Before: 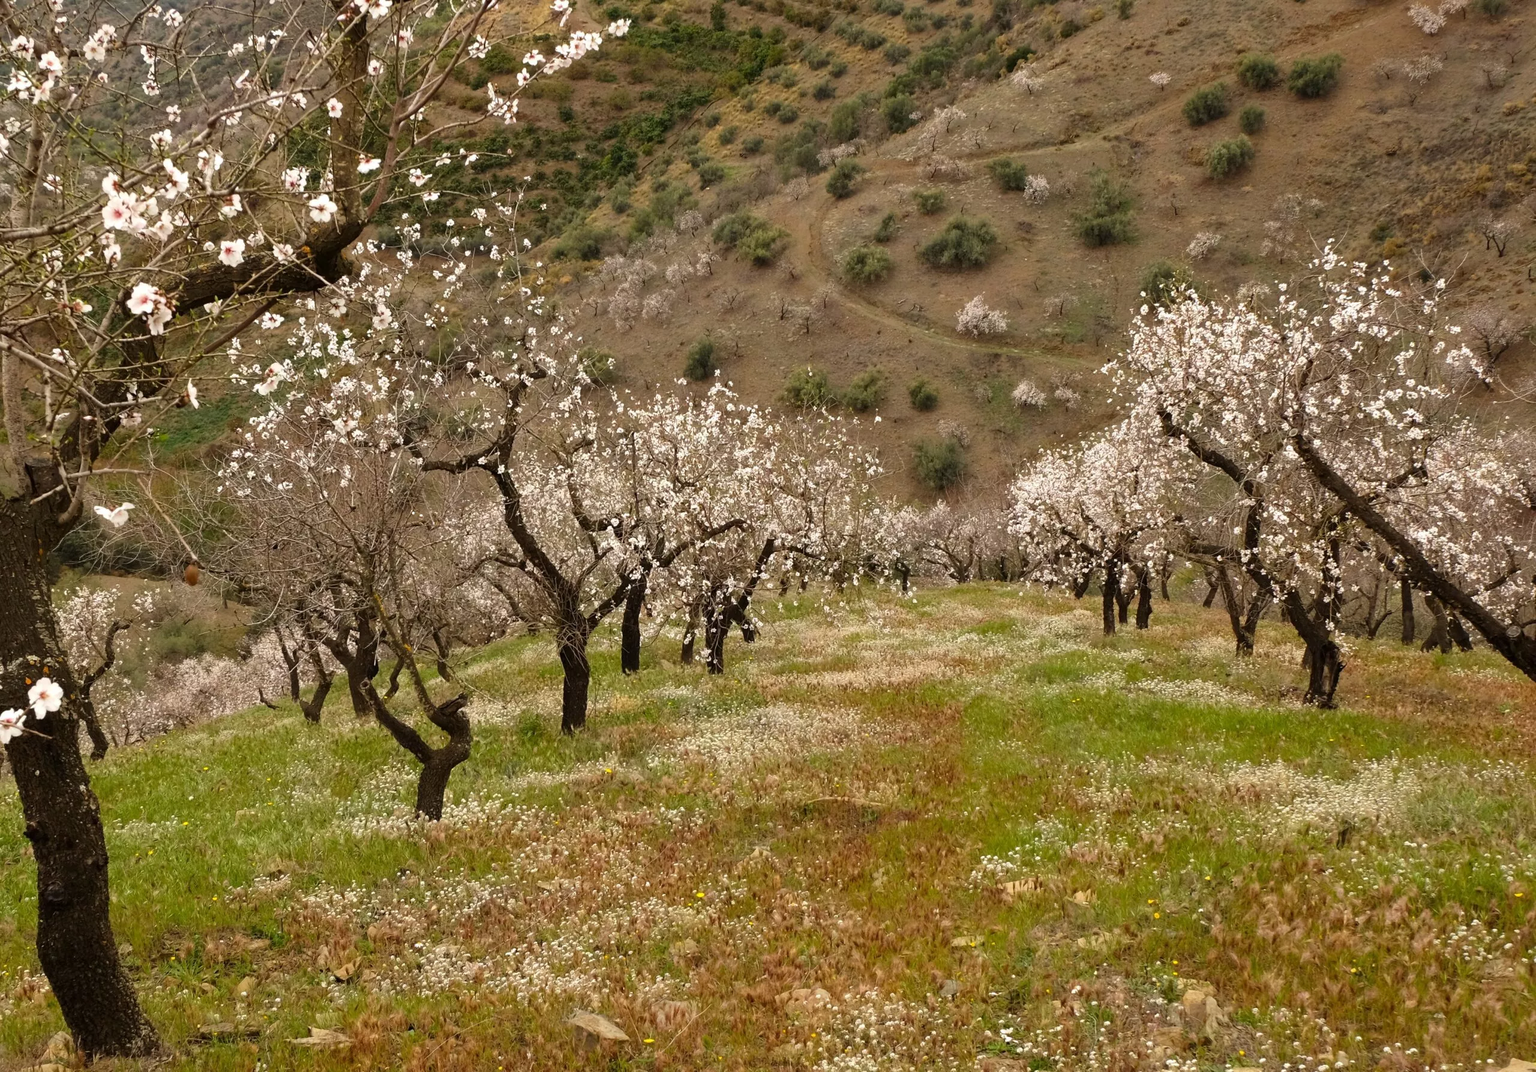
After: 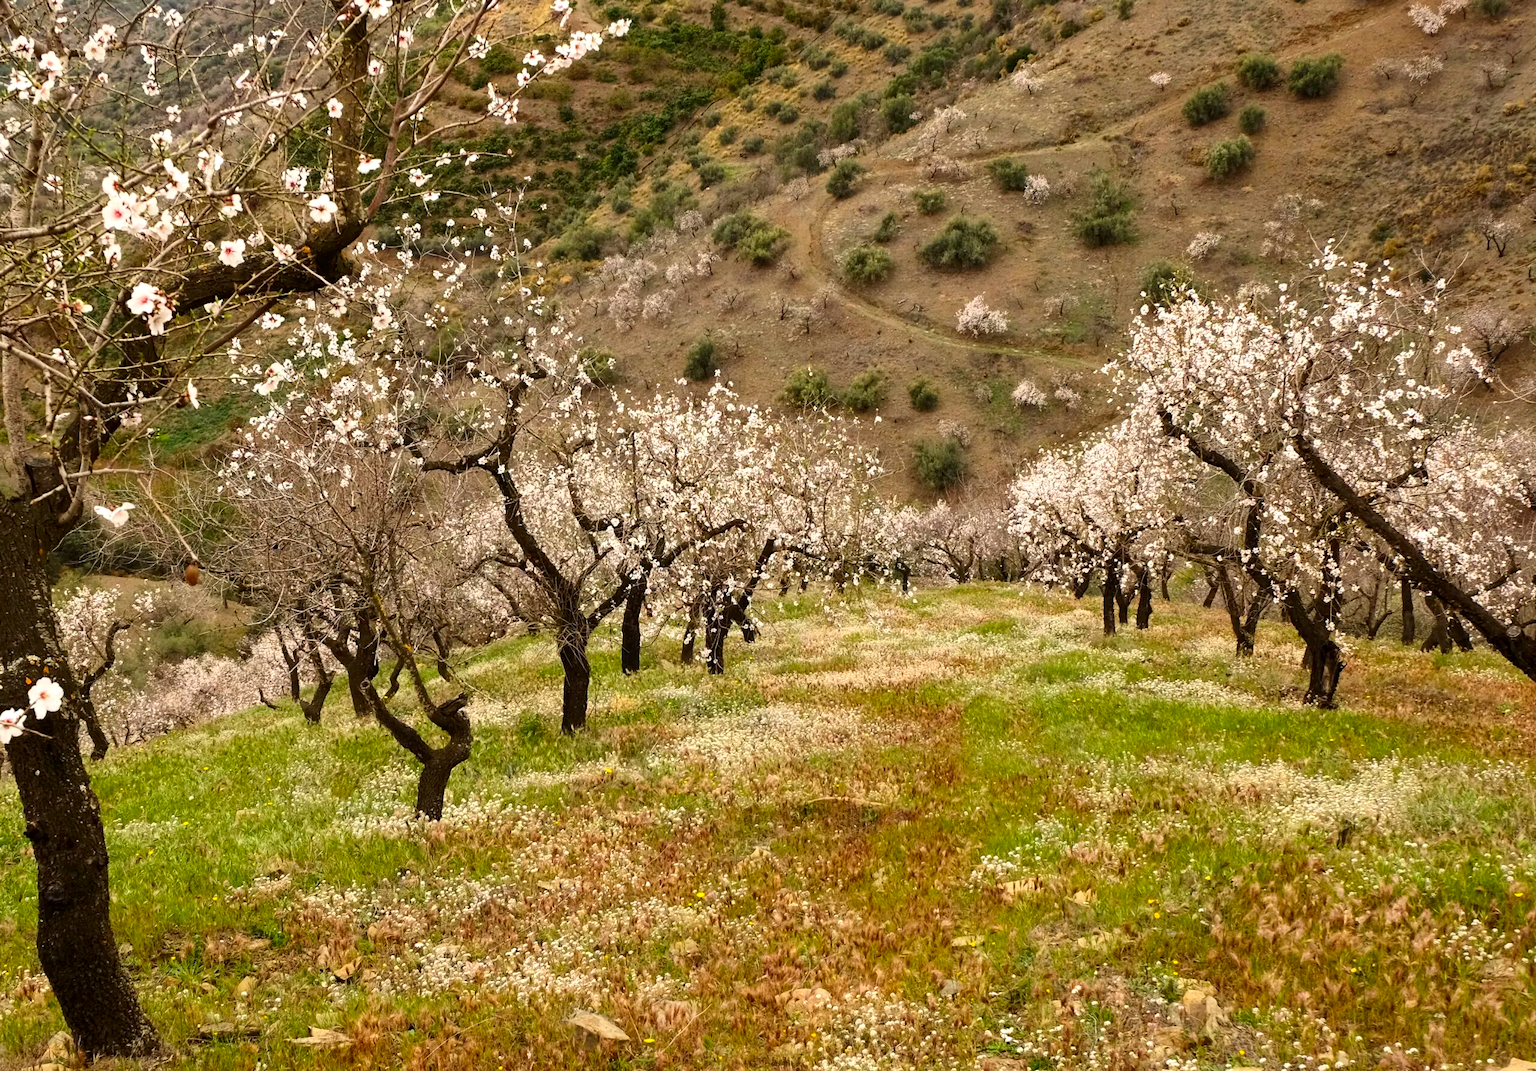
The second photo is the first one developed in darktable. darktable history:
contrast brightness saturation: contrast 0.23, brightness 0.1, saturation 0.29
local contrast: highlights 100%, shadows 100%, detail 120%, midtone range 0.2
